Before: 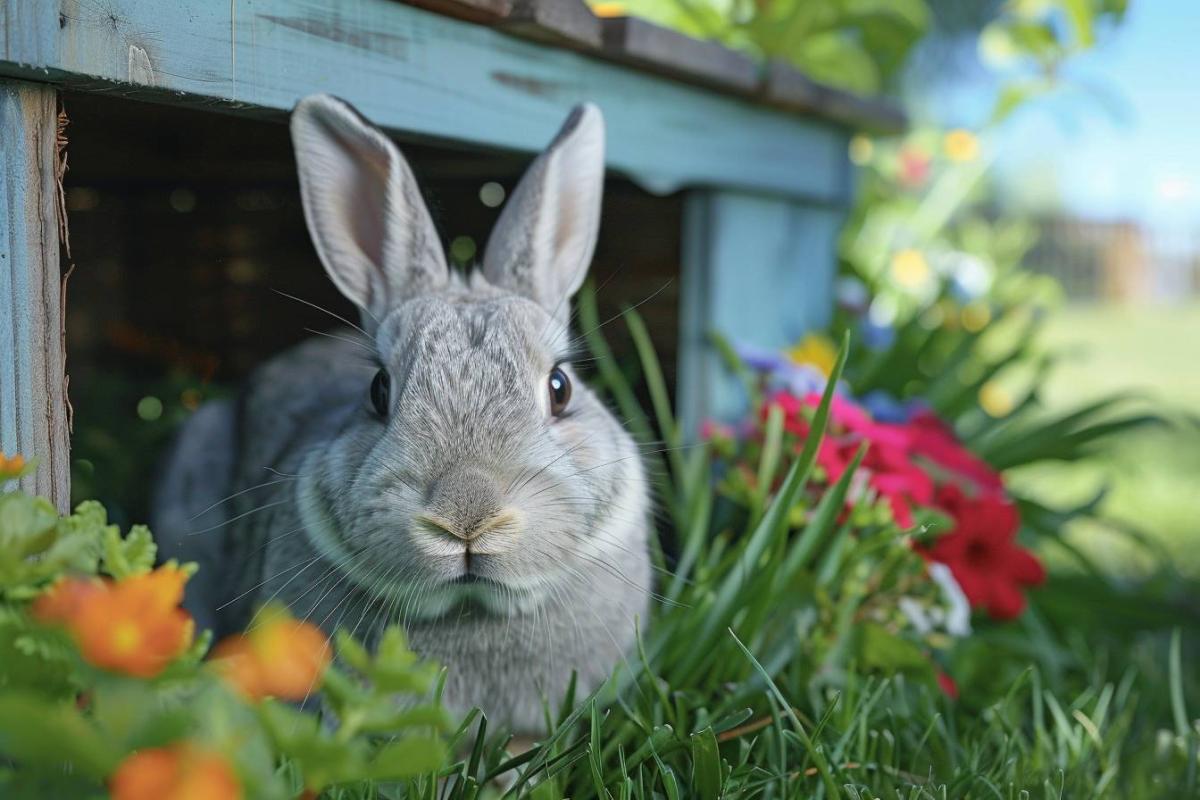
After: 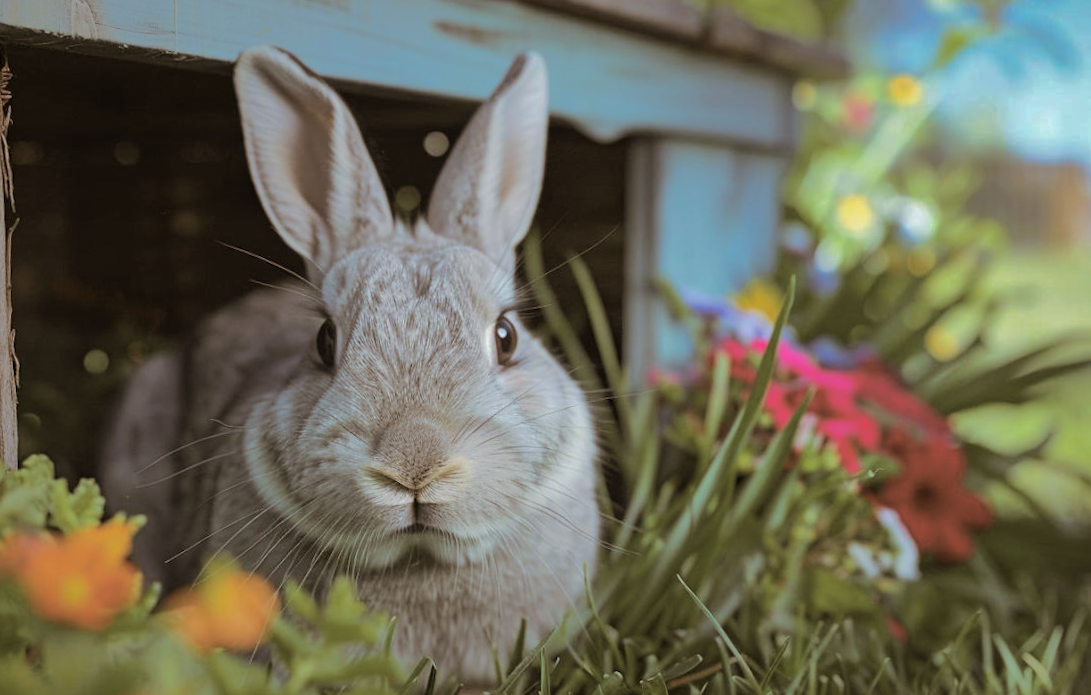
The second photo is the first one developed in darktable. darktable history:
rotate and perspective: rotation -3°, crop left 0.031, crop right 0.968, crop top 0.07, crop bottom 0.93
split-toning: shadows › hue 32.4°, shadows › saturation 0.51, highlights › hue 180°, highlights › saturation 0, balance -60.17, compress 55.19%
shadows and highlights: shadows -19.91, highlights -73.15
crop and rotate: angle -2.38°
